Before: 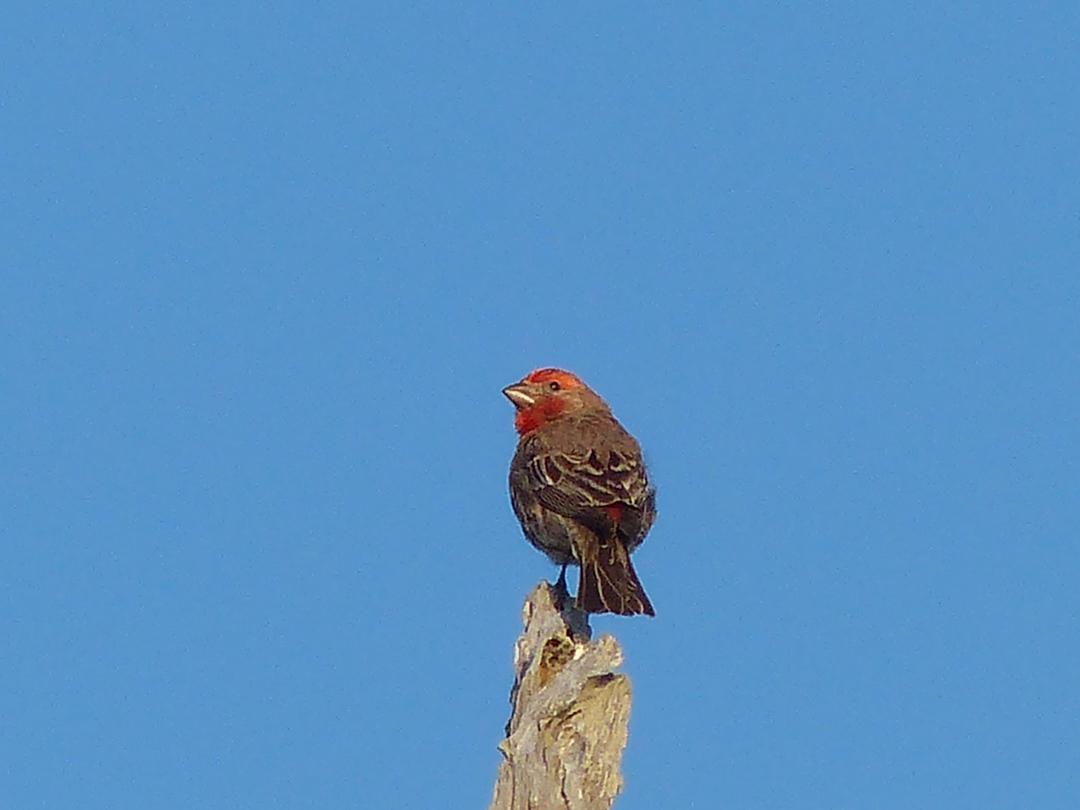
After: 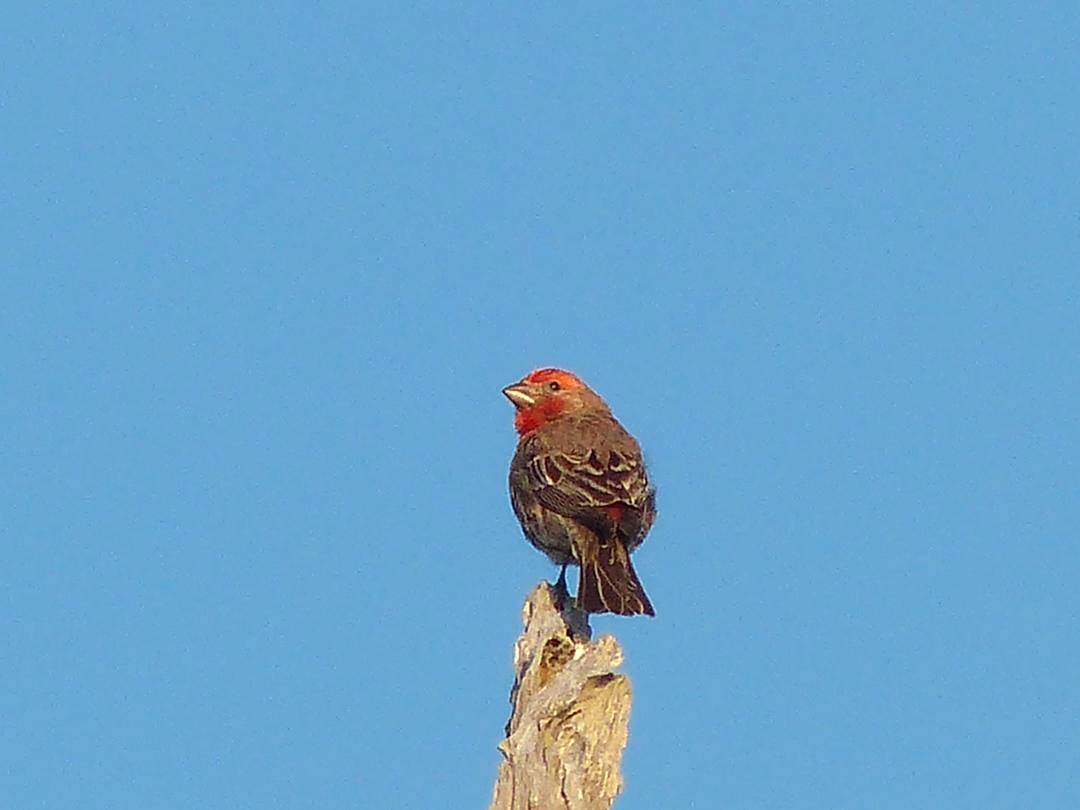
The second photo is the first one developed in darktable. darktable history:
exposure: exposure 0.375 EV, compensate highlight preservation false
white balance: red 1.045, blue 0.932
